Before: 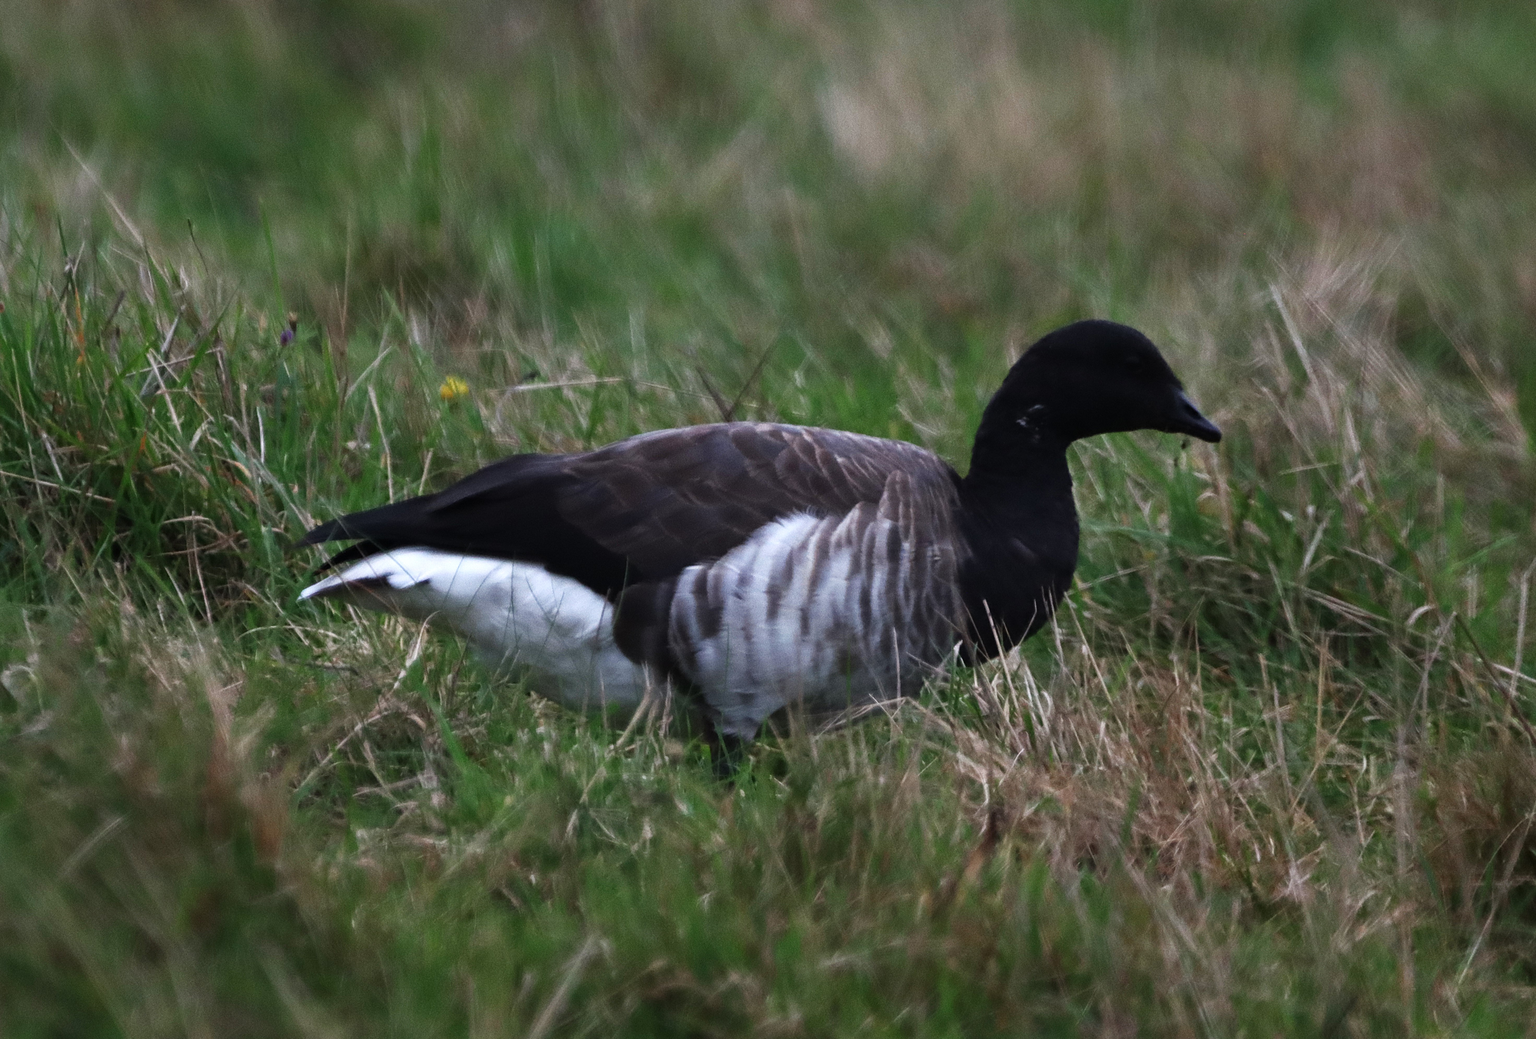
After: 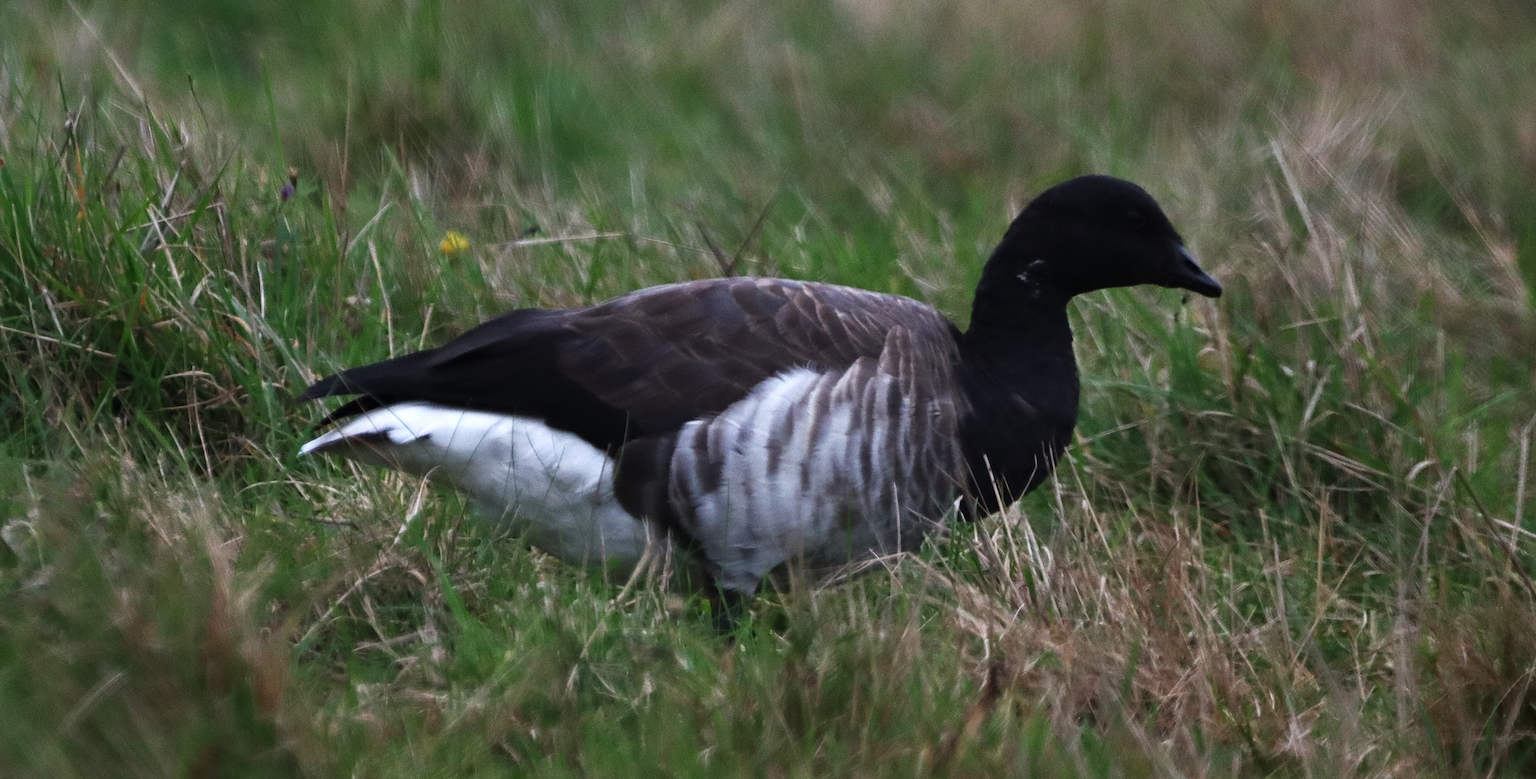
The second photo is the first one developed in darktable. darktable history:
crop: top 13.981%, bottom 10.965%
